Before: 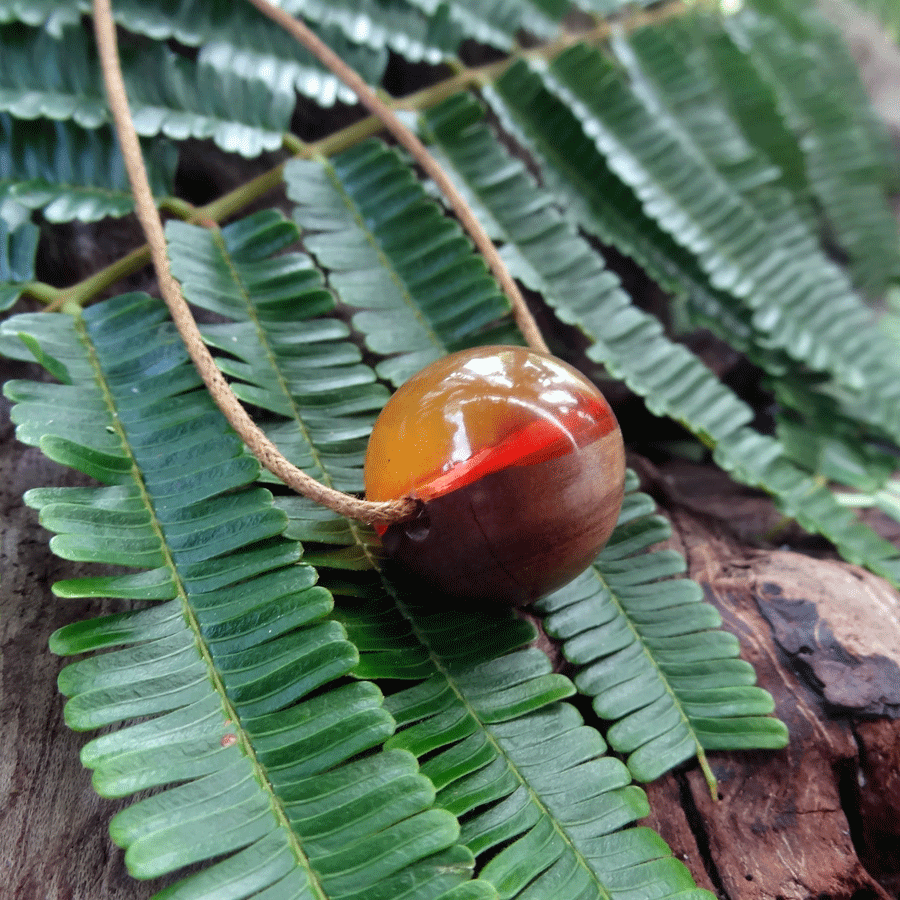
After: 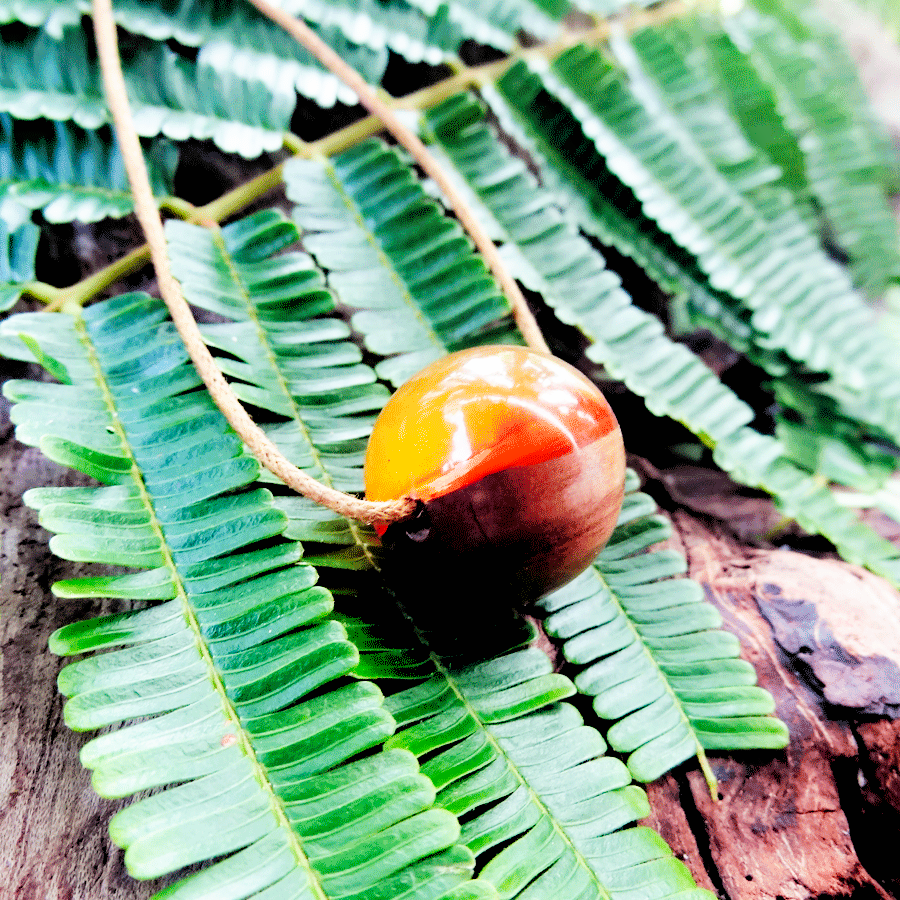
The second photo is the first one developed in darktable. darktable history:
base curve: curves: ch0 [(0, 0) (0.007, 0.004) (0.027, 0.03) (0.046, 0.07) (0.207, 0.54) (0.442, 0.872) (0.673, 0.972) (1, 1)], preserve colors none
contrast equalizer: octaves 7, y [[0.6 ×6], [0.55 ×6], [0 ×6], [0 ×6], [0 ×6]], mix -0.3
rgb levels: preserve colors sum RGB, levels [[0.038, 0.433, 0.934], [0, 0.5, 1], [0, 0.5, 1]]
haze removal: compatibility mode true, adaptive false
